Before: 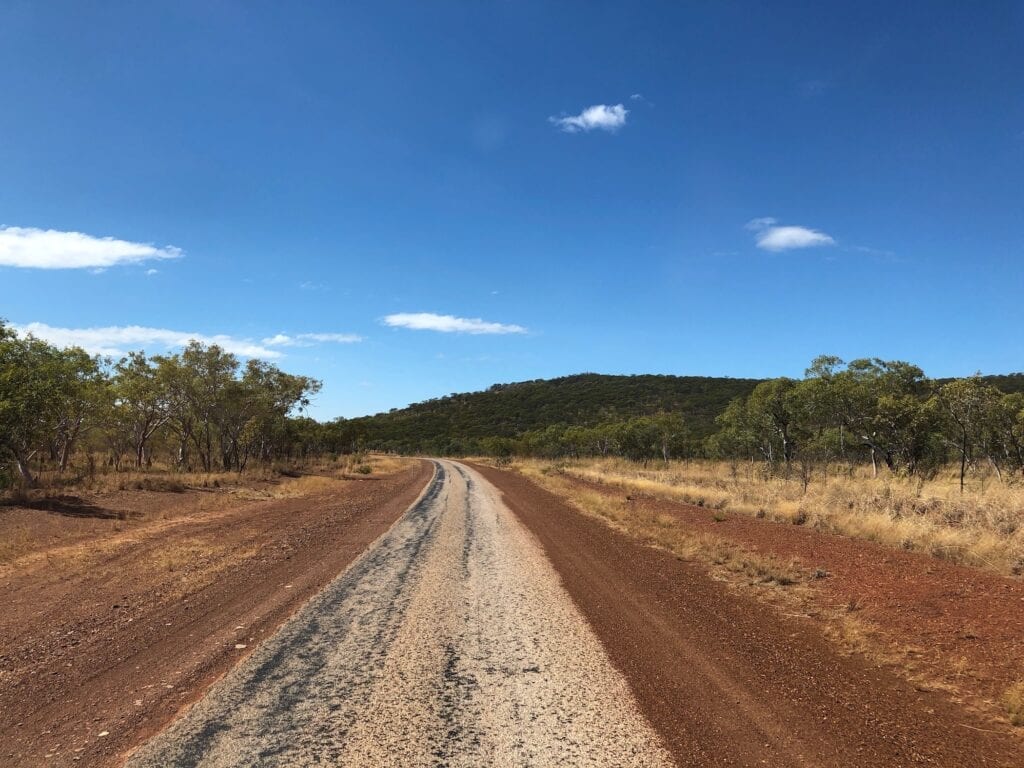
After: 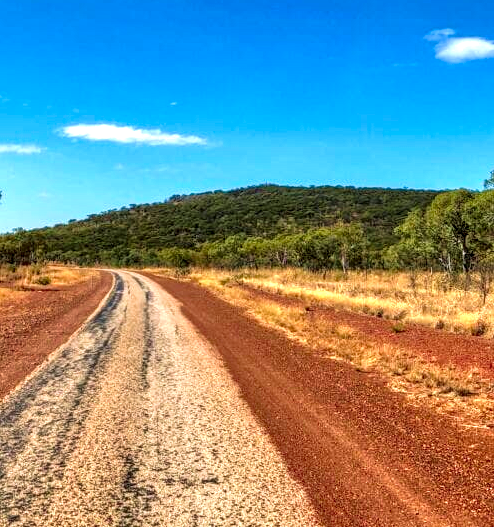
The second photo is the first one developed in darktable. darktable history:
local contrast: highlights 0%, shadows 0%, detail 182%
tone equalizer: -7 EV 0.15 EV, -6 EV 0.6 EV, -5 EV 1.15 EV, -4 EV 1.33 EV, -3 EV 1.15 EV, -2 EV 0.6 EV, -1 EV 0.15 EV, mask exposure compensation -0.5 EV
crop: left 31.379%, top 24.658%, right 20.326%, bottom 6.628%
color contrast: green-magenta contrast 1.69, blue-yellow contrast 1.49
velvia: on, module defaults
